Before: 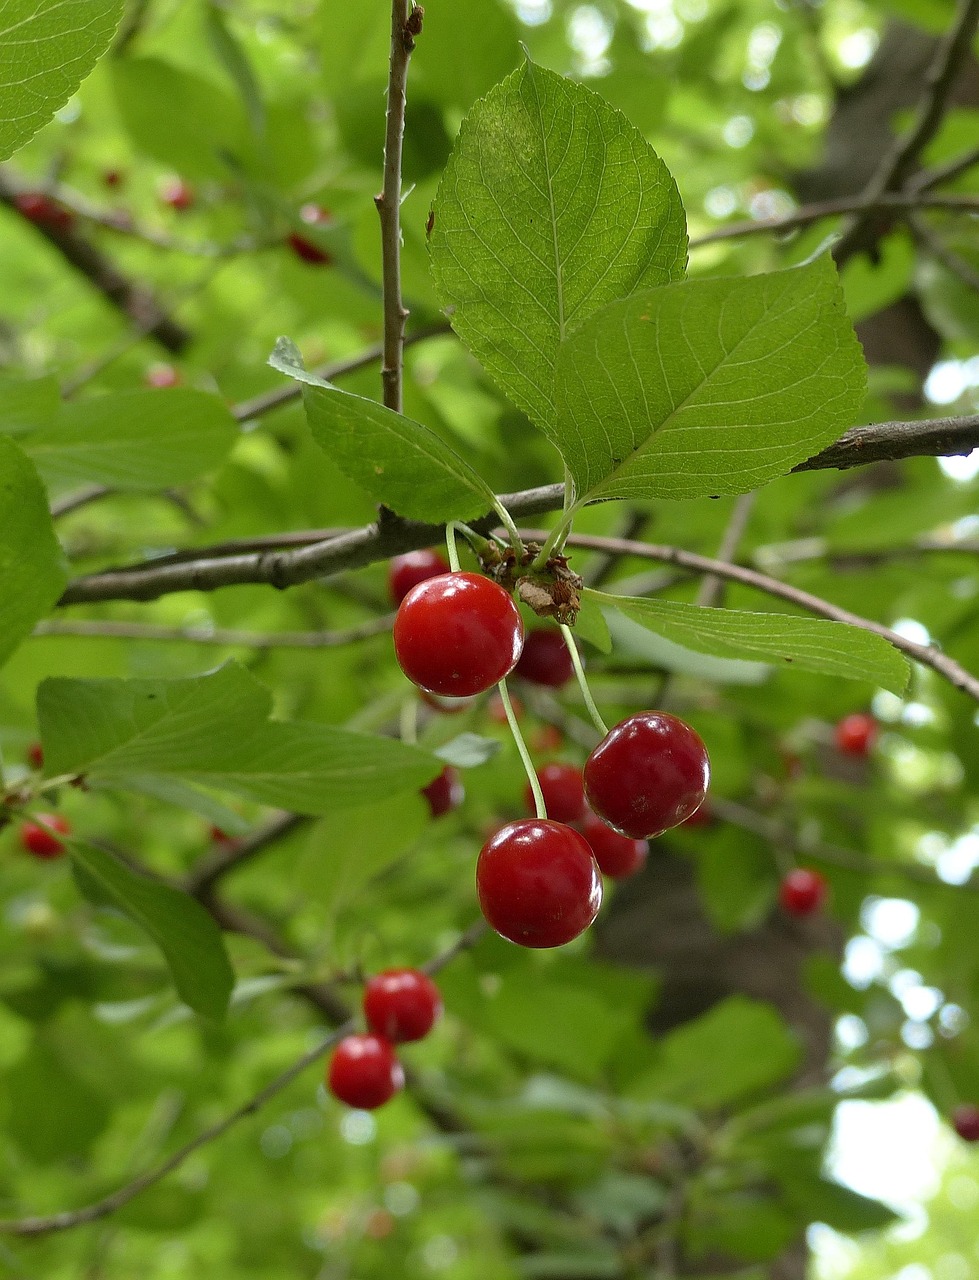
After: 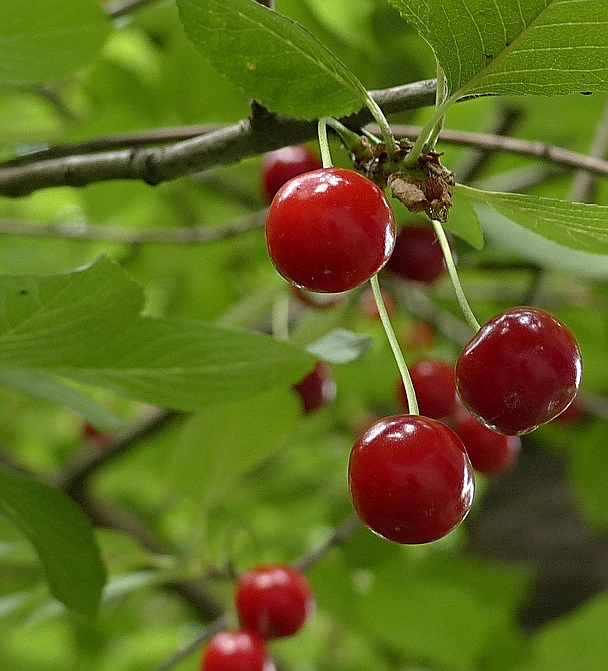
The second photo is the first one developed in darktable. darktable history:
crop: left 13.096%, top 31.606%, right 24.773%, bottom 15.918%
sharpen: on, module defaults
